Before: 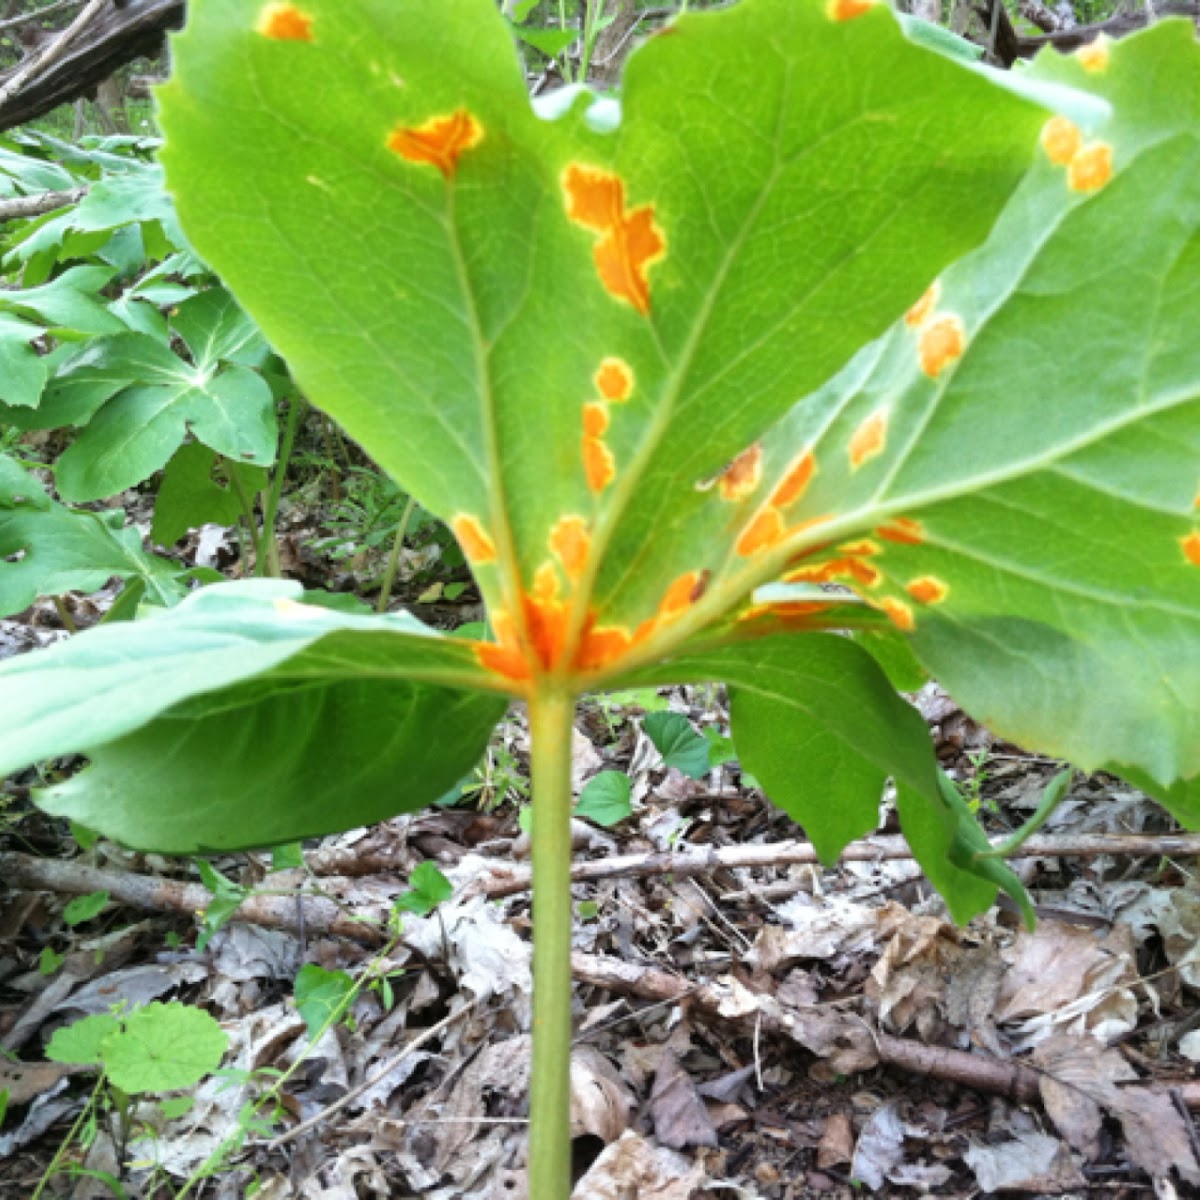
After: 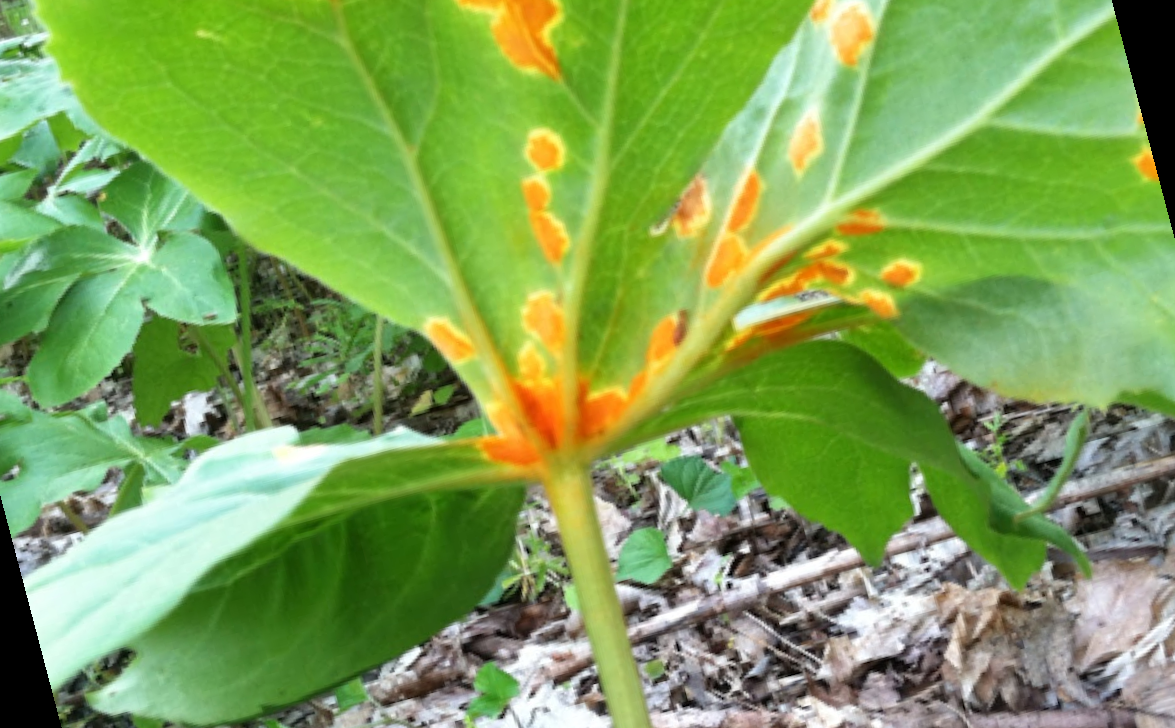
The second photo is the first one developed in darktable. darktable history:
rotate and perspective: rotation -14.8°, crop left 0.1, crop right 0.903, crop top 0.25, crop bottom 0.748
crop and rotate: left 0.126%
